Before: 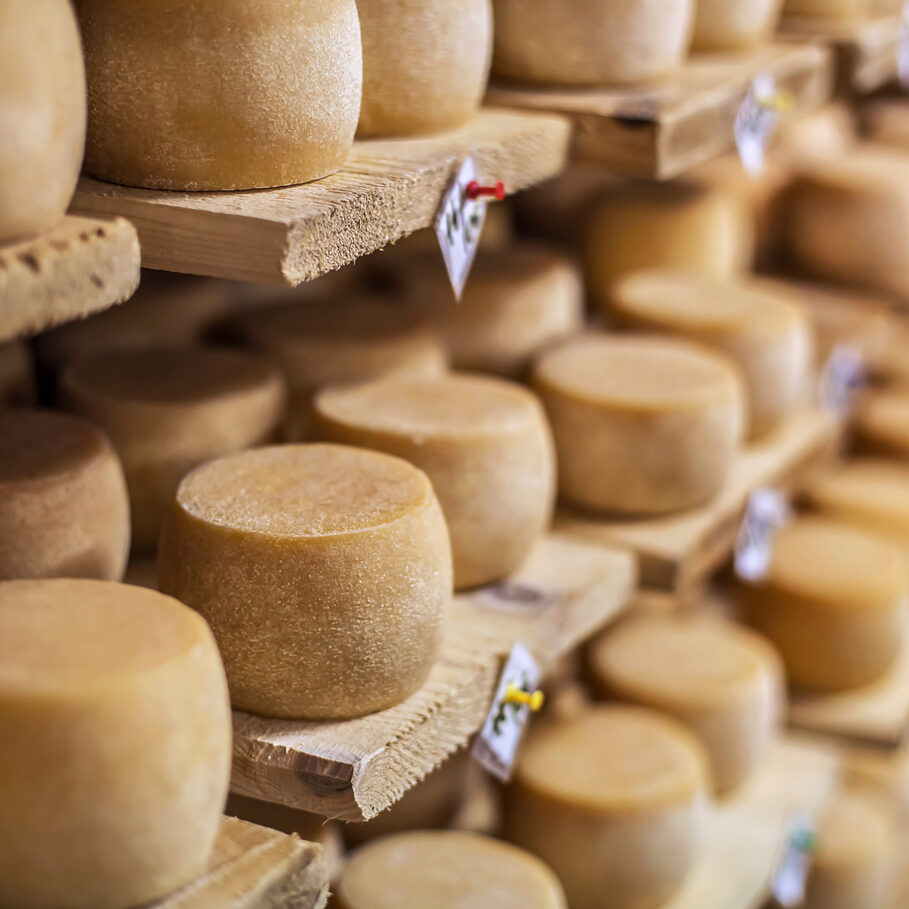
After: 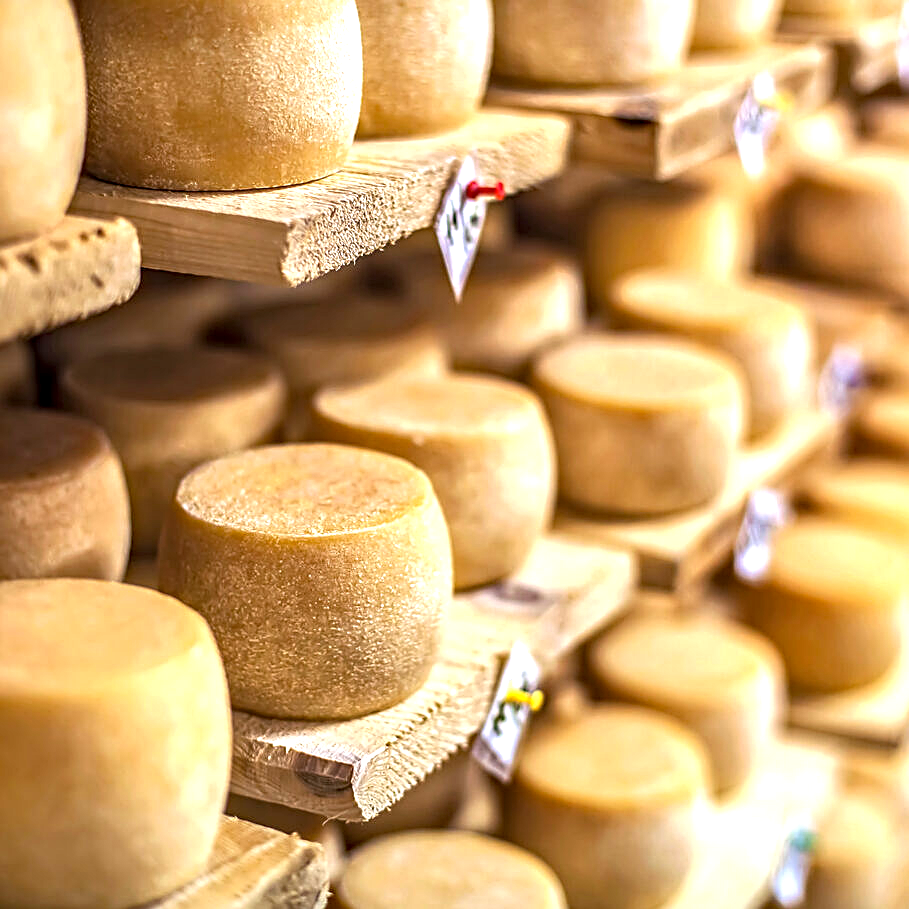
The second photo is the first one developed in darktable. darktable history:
haze removal: strength 0.286, distance 0.255, adaptive false
sharpen: on, module defaults
local contrast: on, module defaults
exposure: black level correction 0, exposure 0.948 EV, compensate highlight preservation false
